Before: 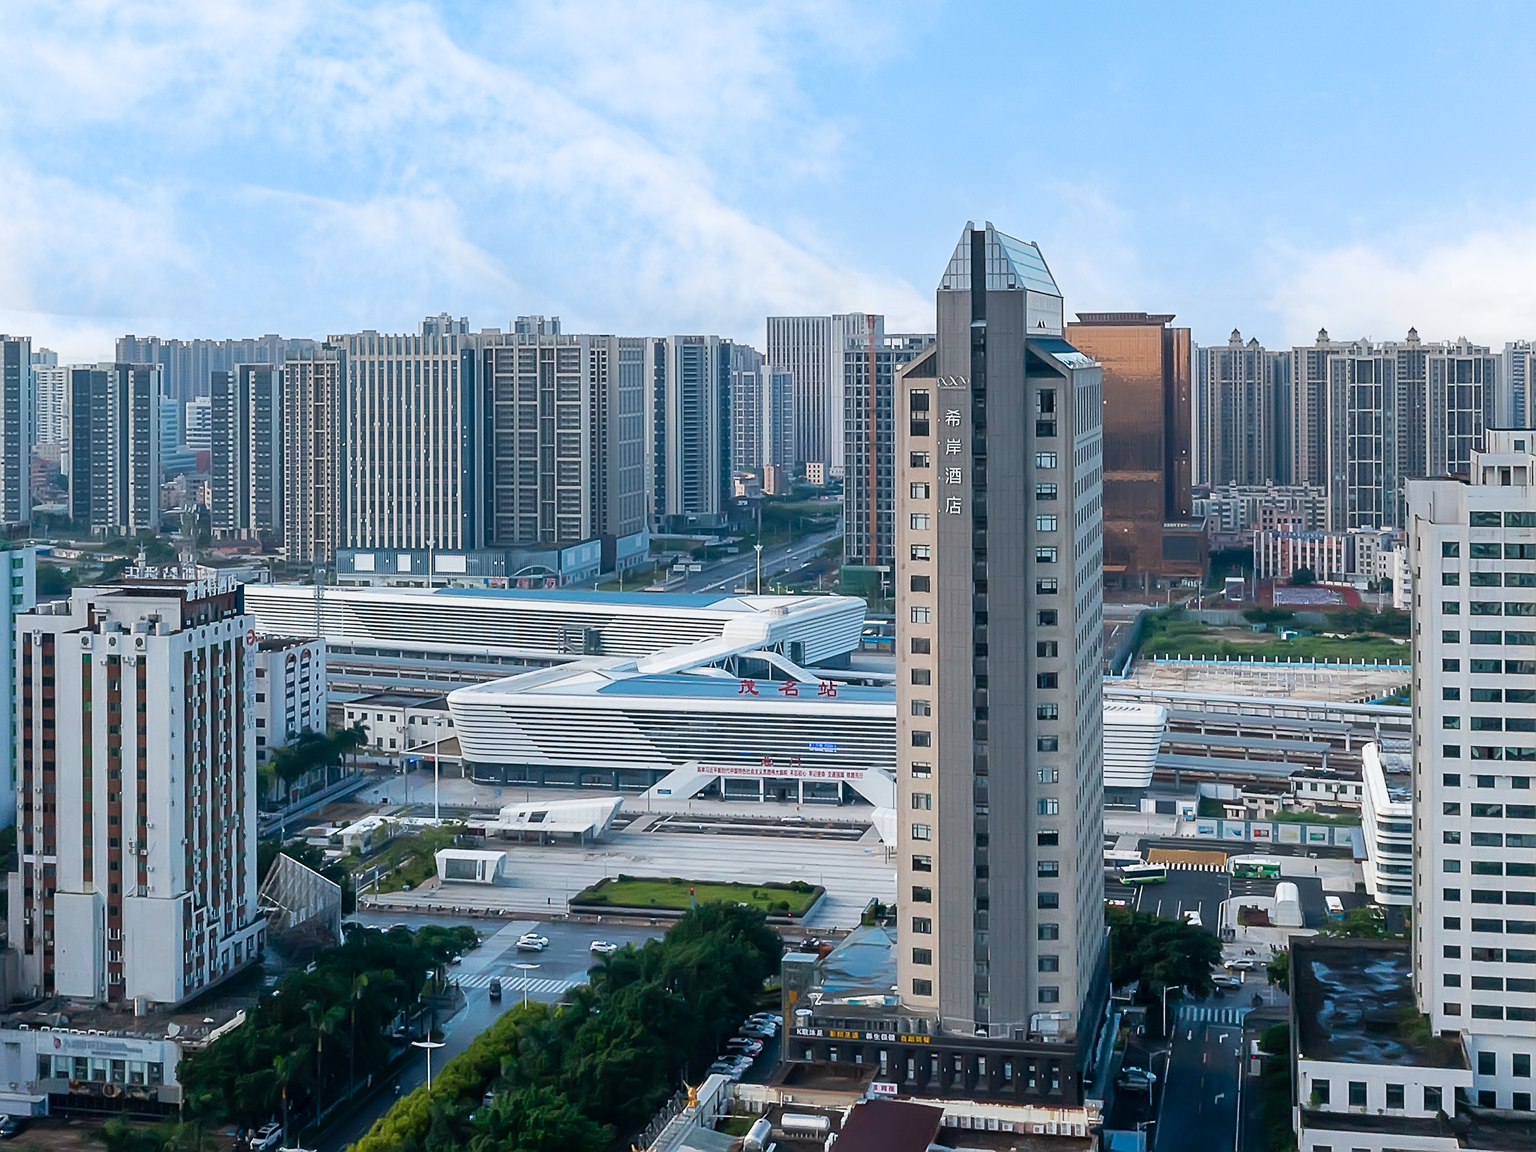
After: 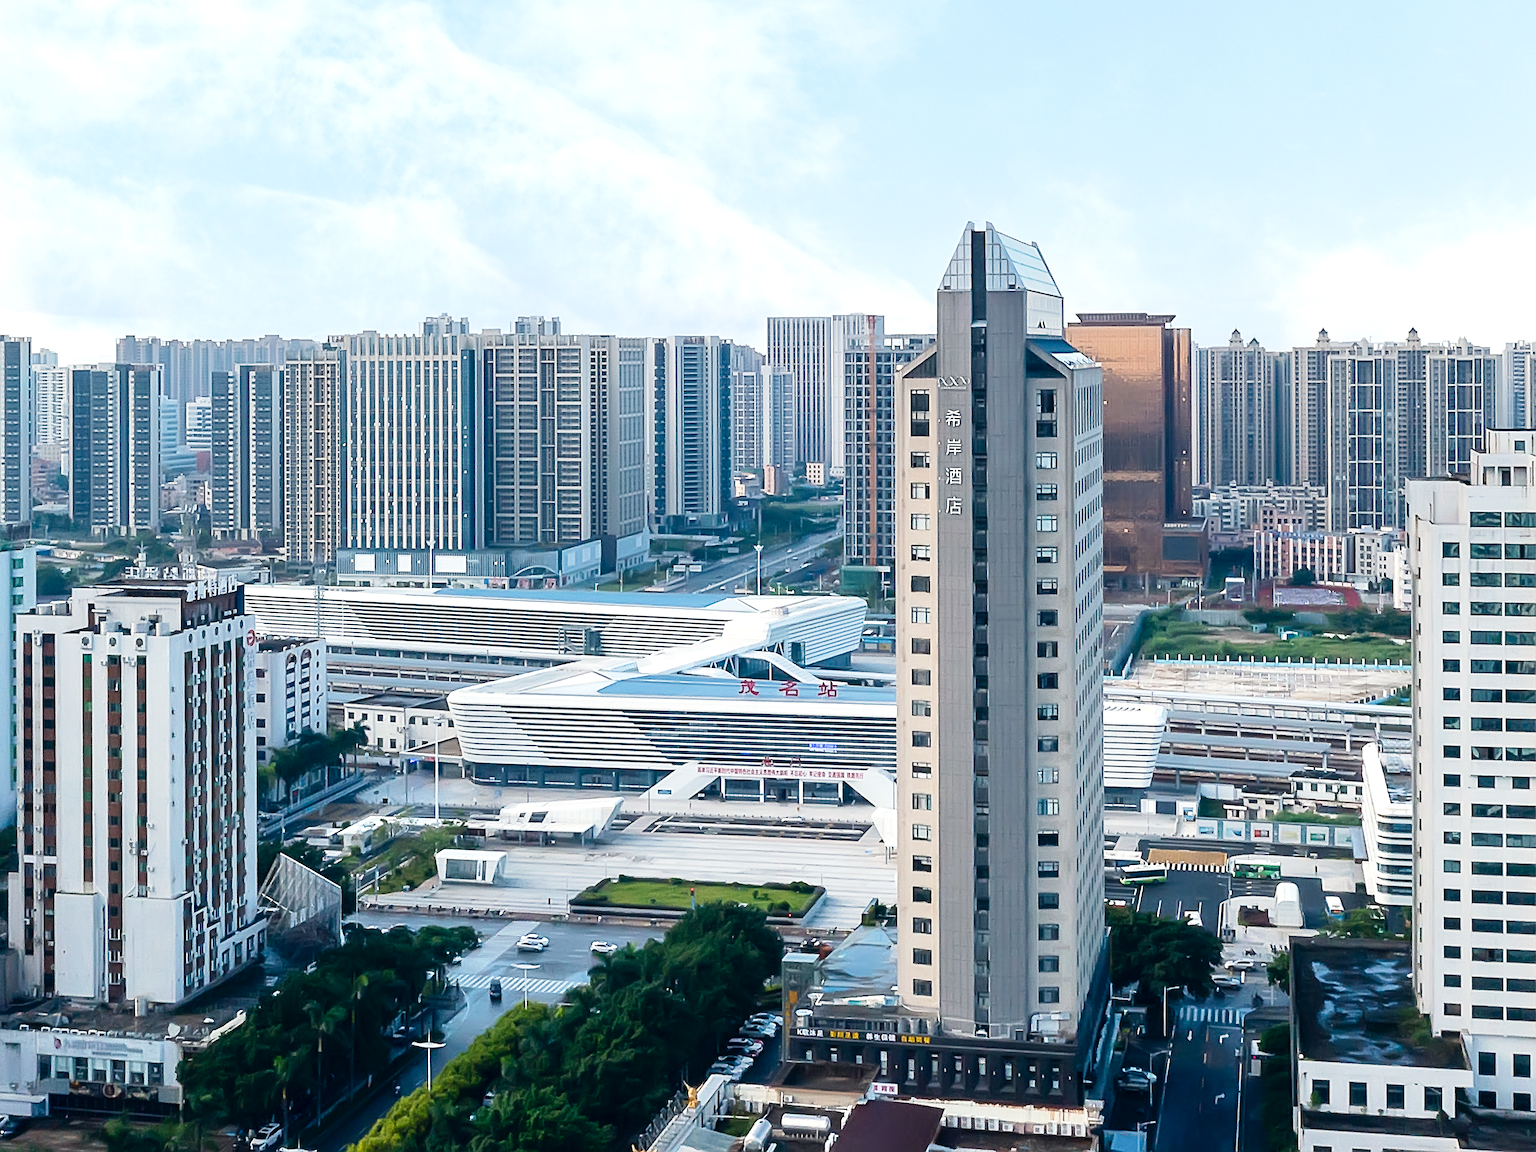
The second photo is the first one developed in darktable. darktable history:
tone equalizer: -8 EV -0.417 EV, -7 EV -0.389 EV, -6 EV -0.333 EV, -5 EV -0.222 EV, -3 EV 0.222 EV, -2 EV 0.333 EV, -1 EV 0.389 EV, +0 EV 0.417 EV, edges refinement/feathering 500, mask exposure compensation -1.57 EV, preserve details no
color correction: highlights a* 0.207, highlights b* 2.7, shadows a* -0.874, shadows b* -4.78
tone curve: curves: ch0 [(0, 0) (0.003, 0.004) (0.011, 0.014) (0.025, 0.032) (0.044, 0.057) (0.069, 0.089) (0.1, 0.128) (0.136, 0.174) (0.177, 0.227) (0.224, 0.287) (0.277, 0.354) (0.335, 0.427) (0.399, 0.507) (0.468, 0.582) (0.543, 0.653) (0.623, 0.726) (0.709, 0.799) (0.801, 0.876) (0.898, 0.937) (1, 1)], preserve colors none
